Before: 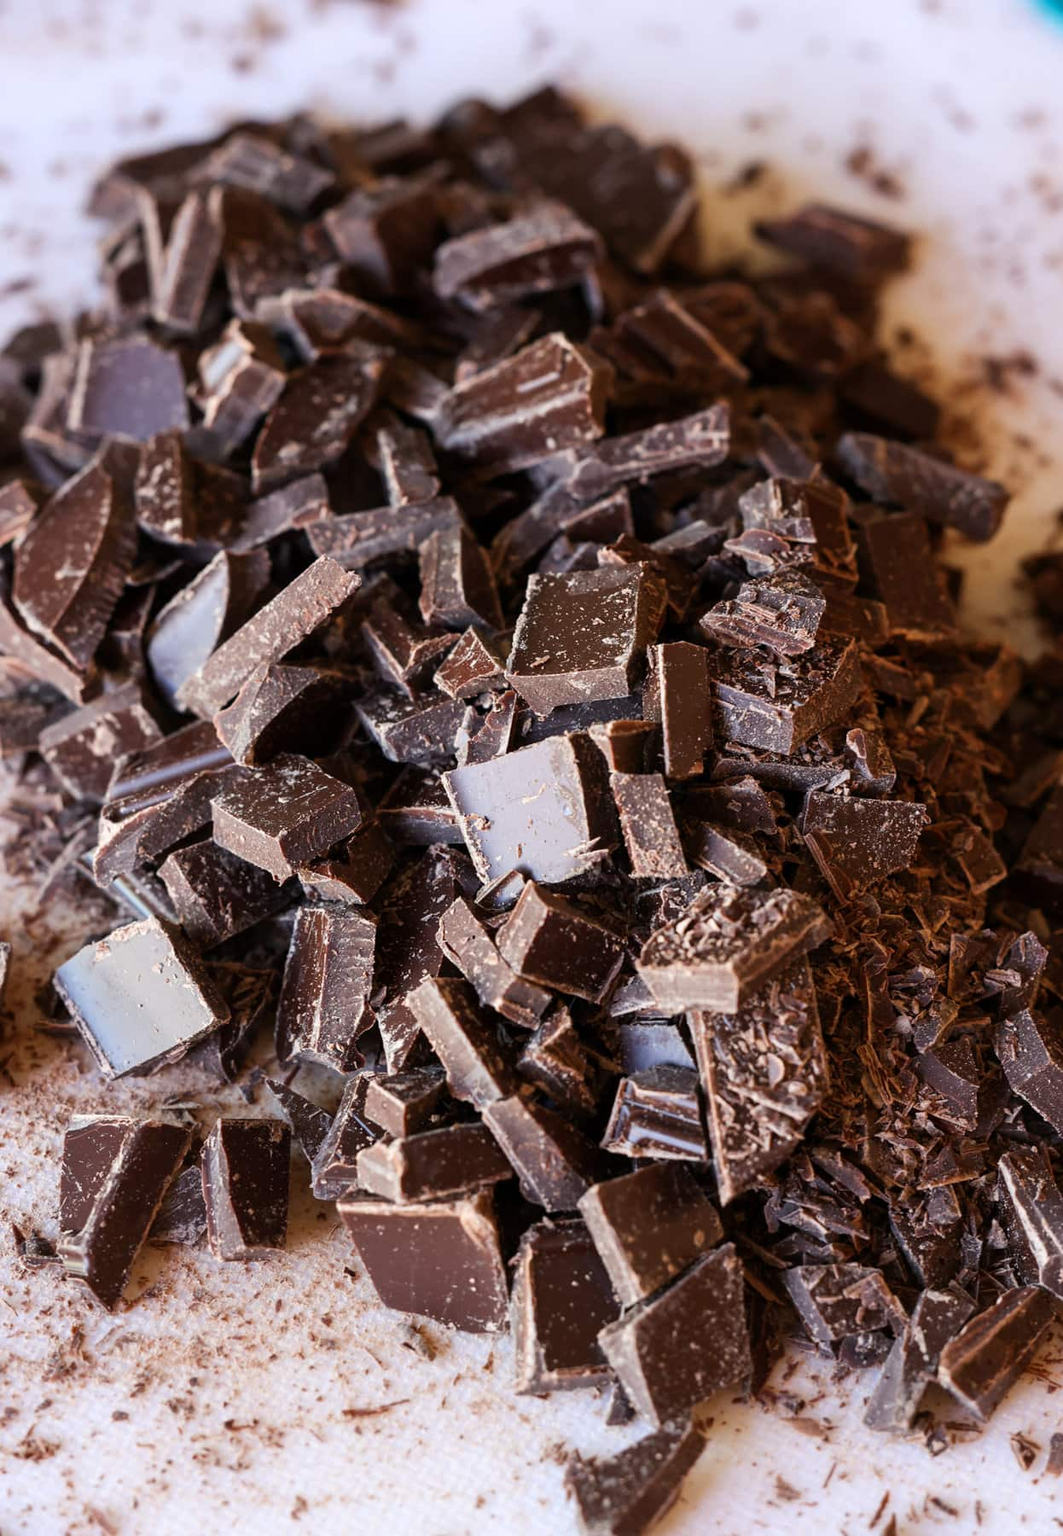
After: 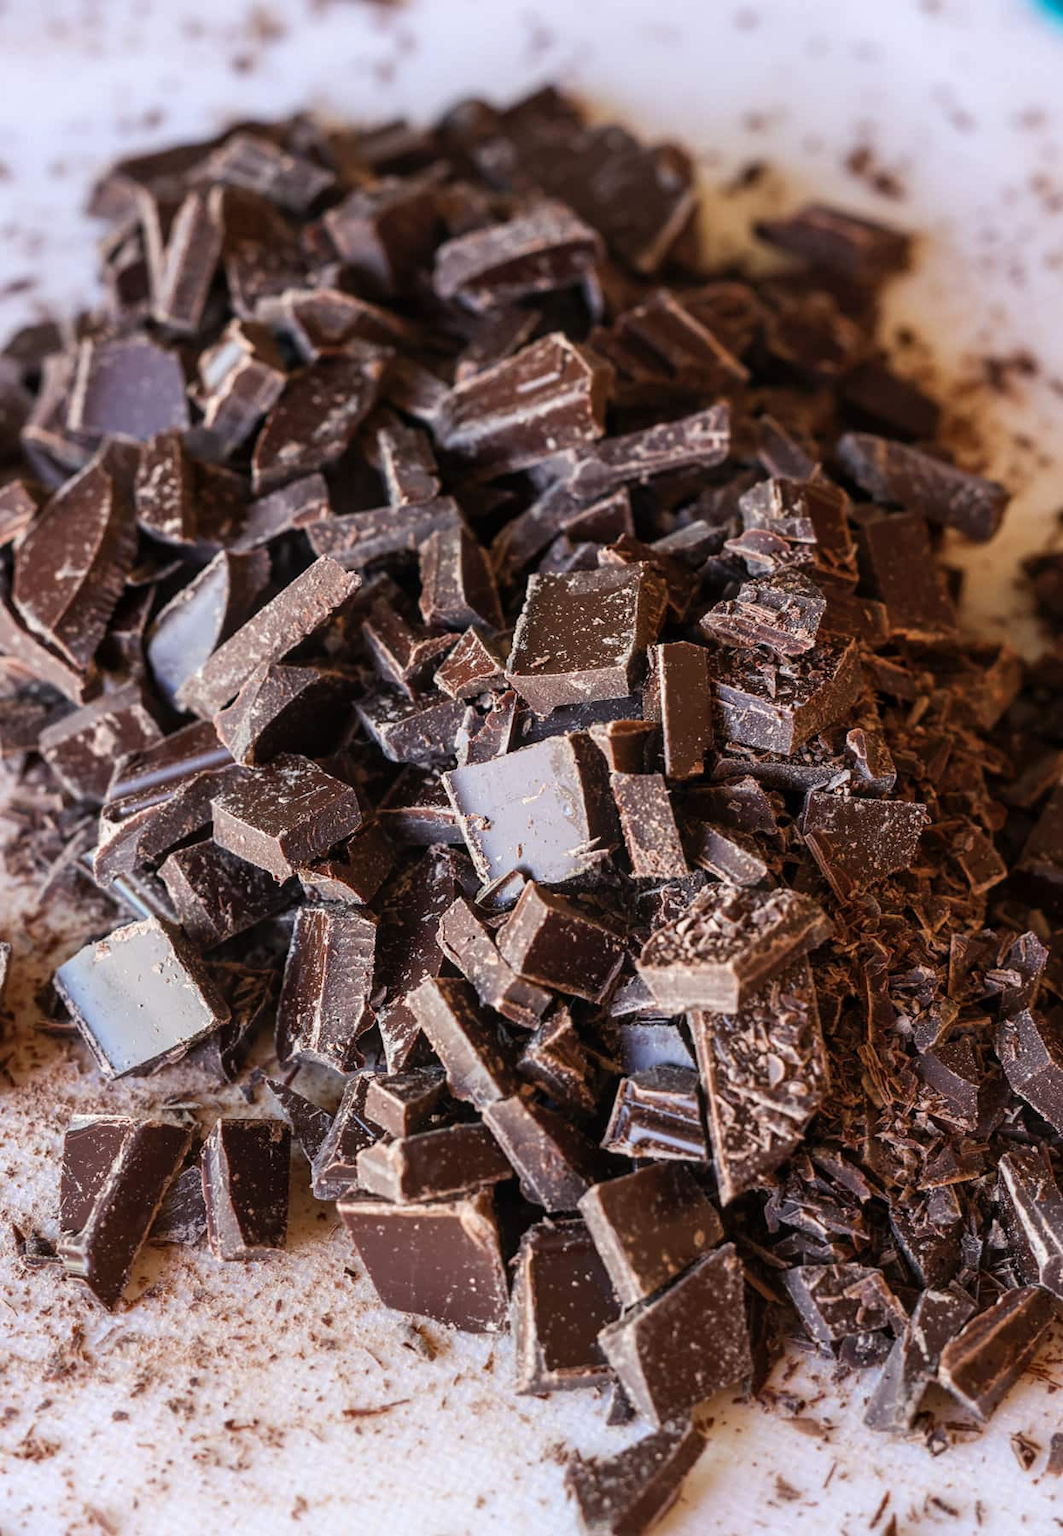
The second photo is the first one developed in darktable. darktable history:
local contrast: detail 117%
bloom: size 15%, threshold 97%, strength 7%
